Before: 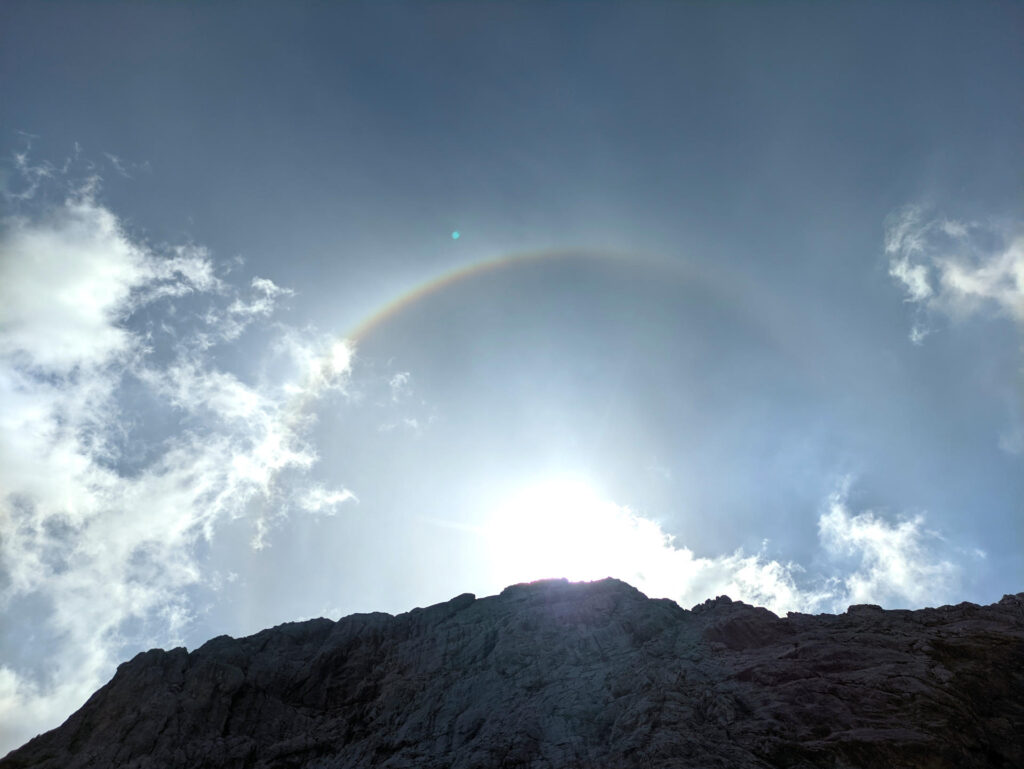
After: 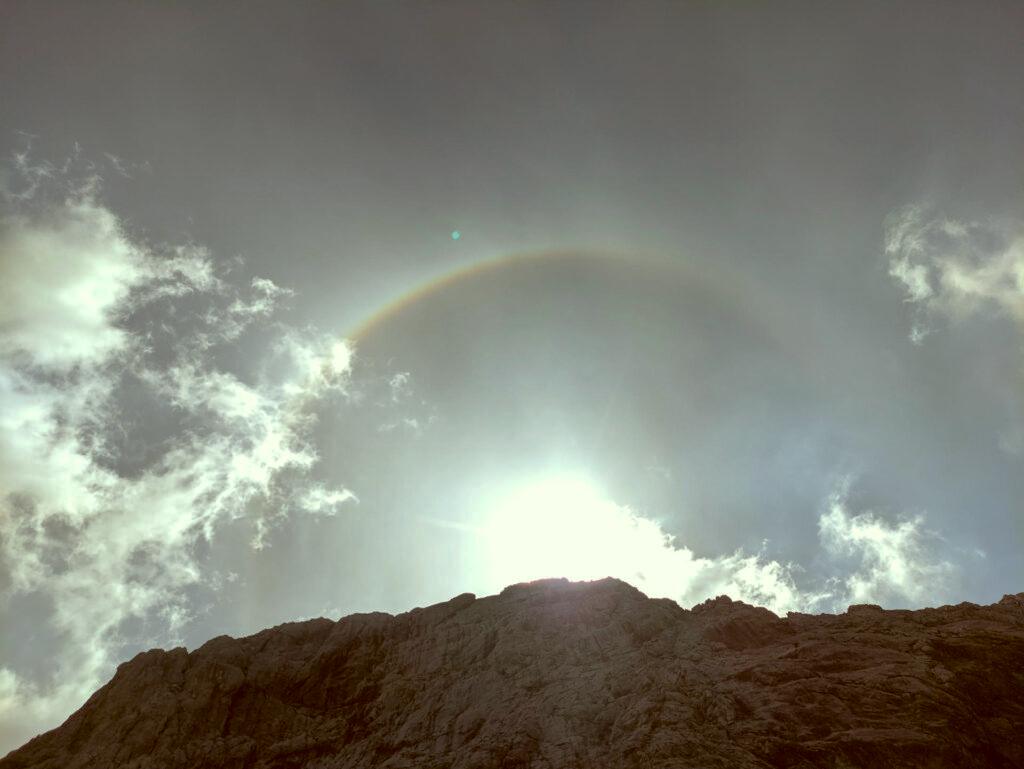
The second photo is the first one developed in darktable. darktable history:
haze removal: strength -0.103, compatibility mode true, adaptive false
color correction: highlights a* -6.32, highlights b* 9.33, shadows a* 10.76, shadows b* 23.58
shadows and highlights: shadows 40.28, highlights -59.76, highlights color adjustment 49.22%
